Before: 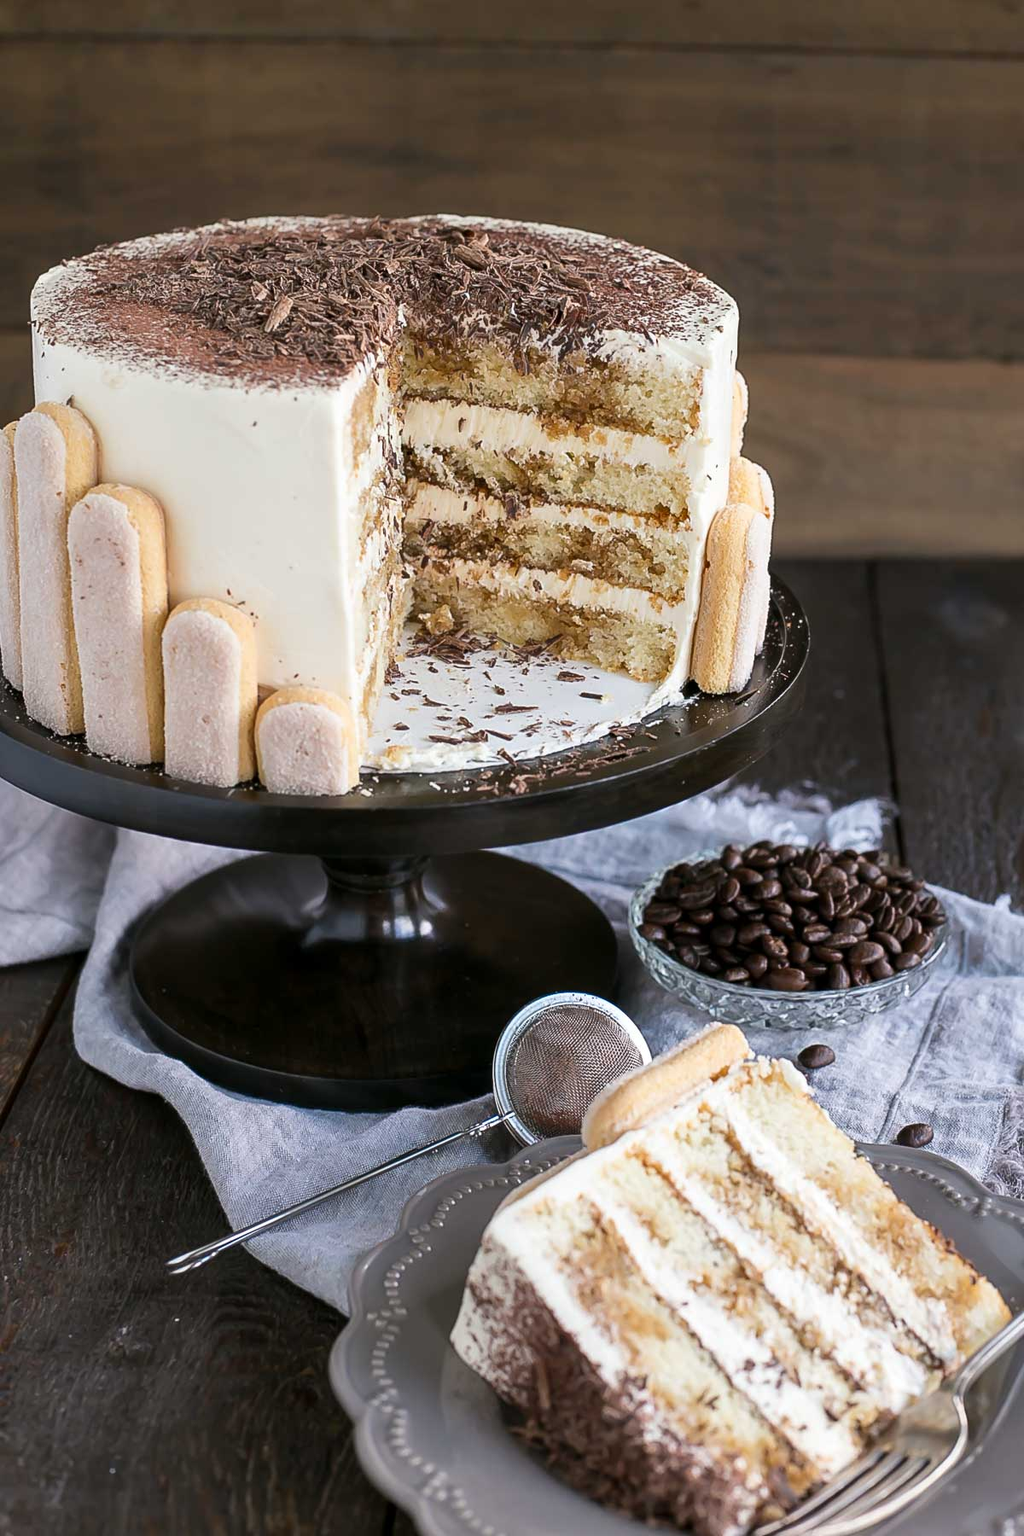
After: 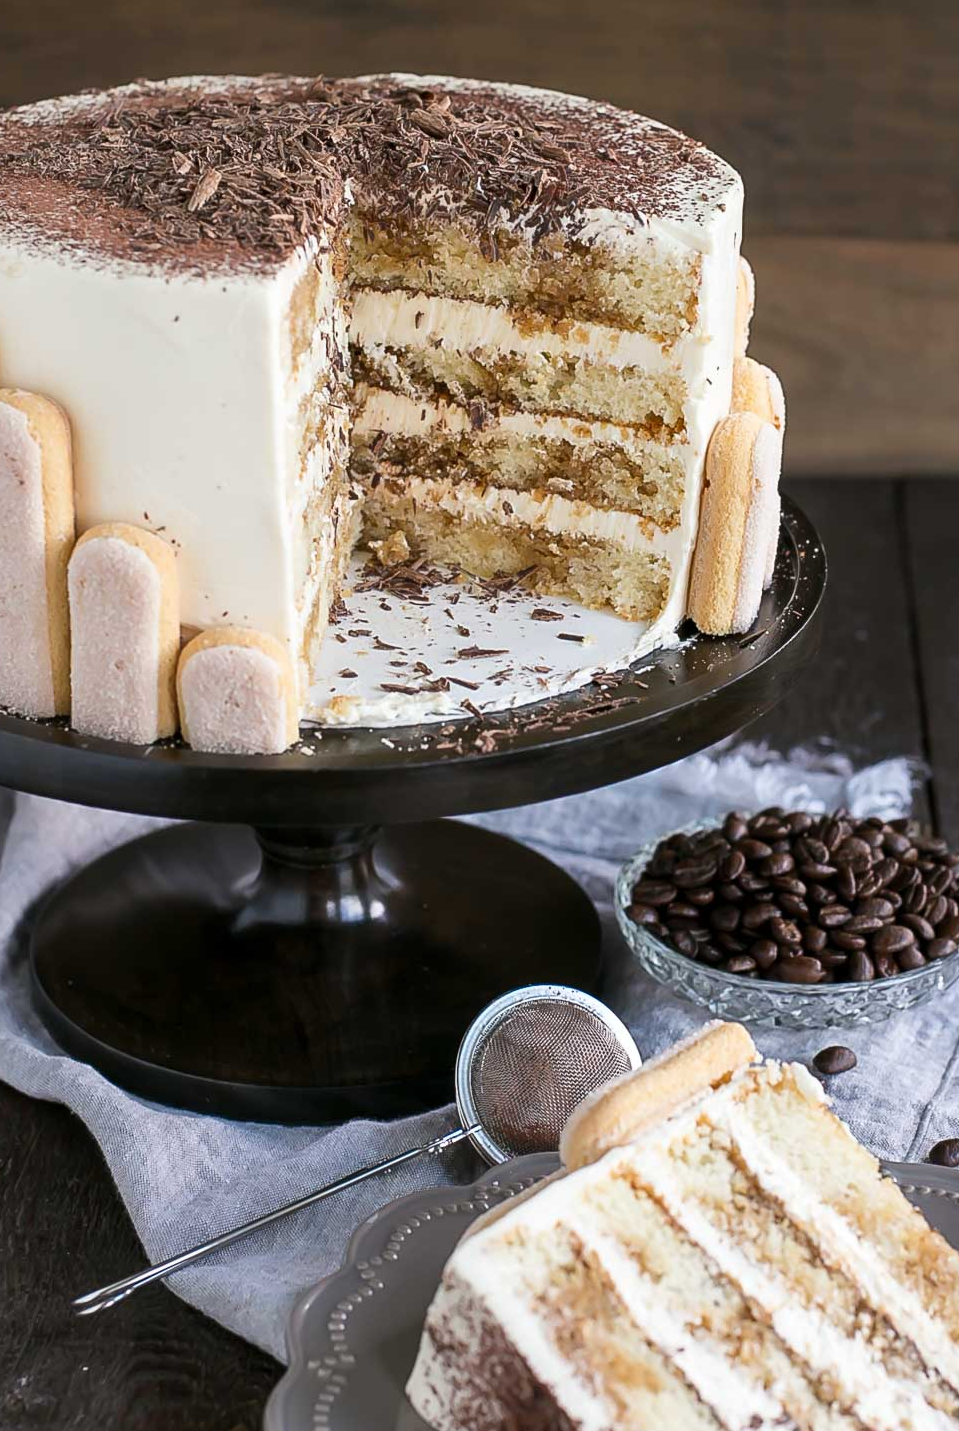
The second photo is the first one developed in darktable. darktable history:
crop and rotate: left 10.234%, top 9.905%, right 9.815%, bottom 10.576%
